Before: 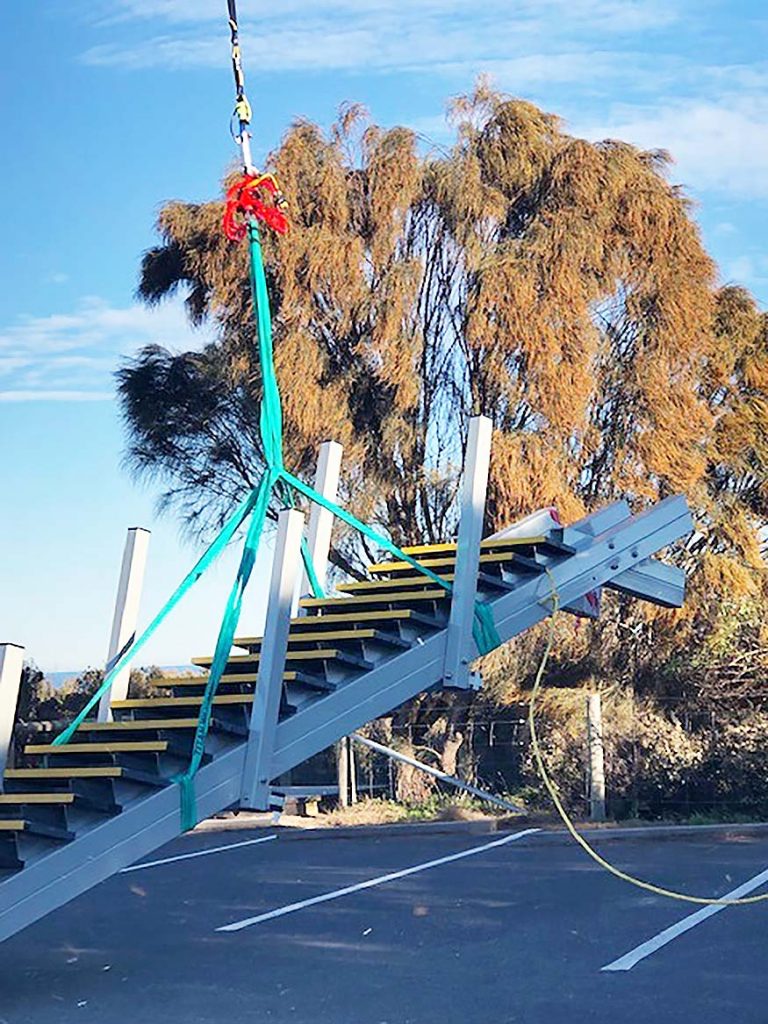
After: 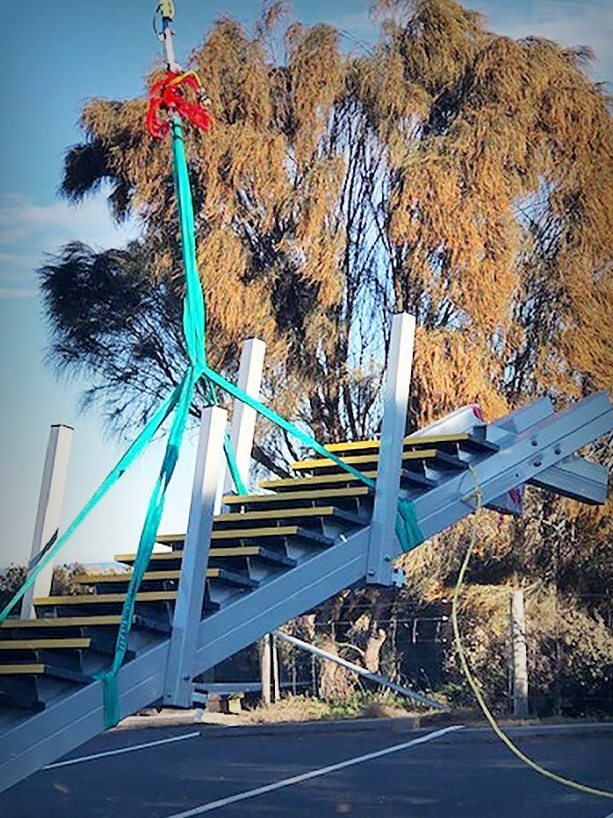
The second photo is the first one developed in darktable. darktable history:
crop and rotate: left 10.071%, top 10.071%, right 10.02%, bottom 10.02%
vignetting: fall-off start 53.2%, brightness -0.594, saturation 0, automatic ratio true, width/height ratio 1.313, shape 0.22, unbound false
